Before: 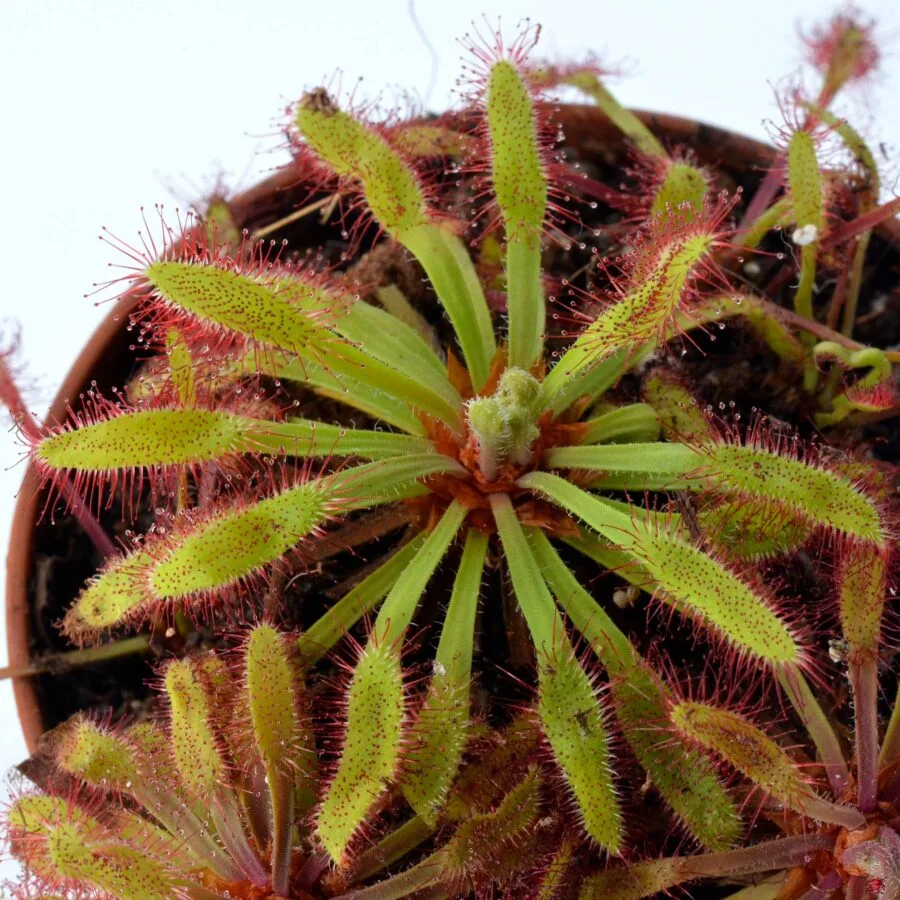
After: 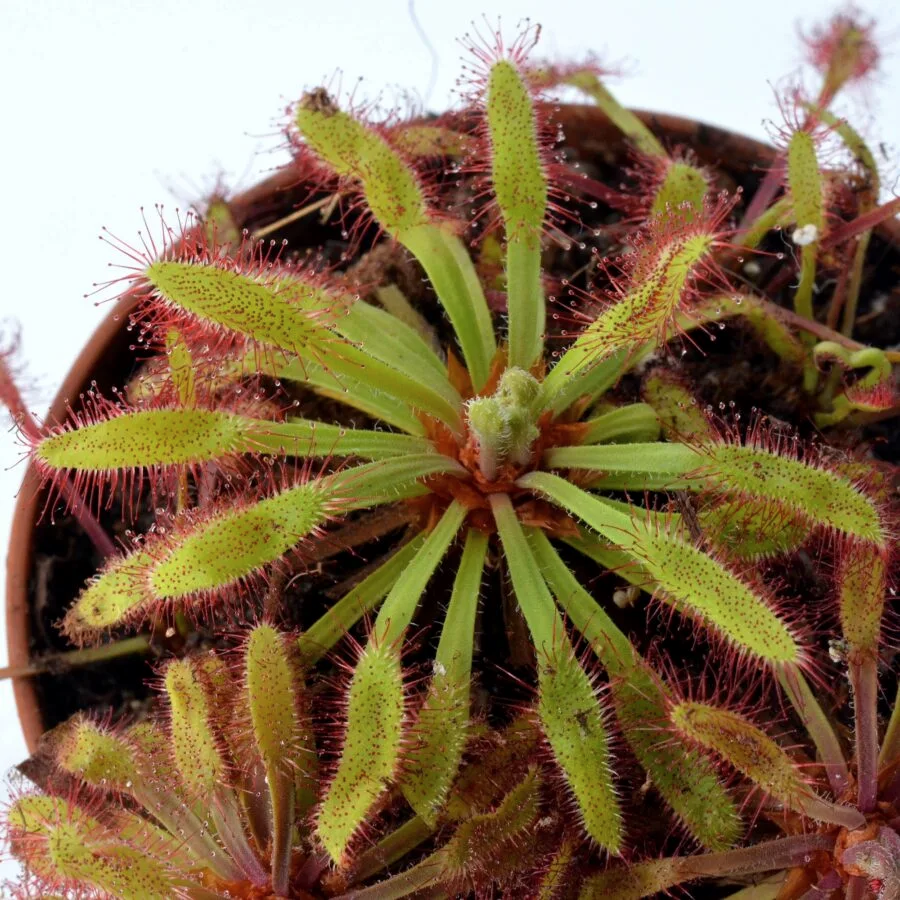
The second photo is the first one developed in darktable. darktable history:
contrast brightness saturation: saturation -0.064
exposure: black level correction 0.001, compensate highlight preservation false
